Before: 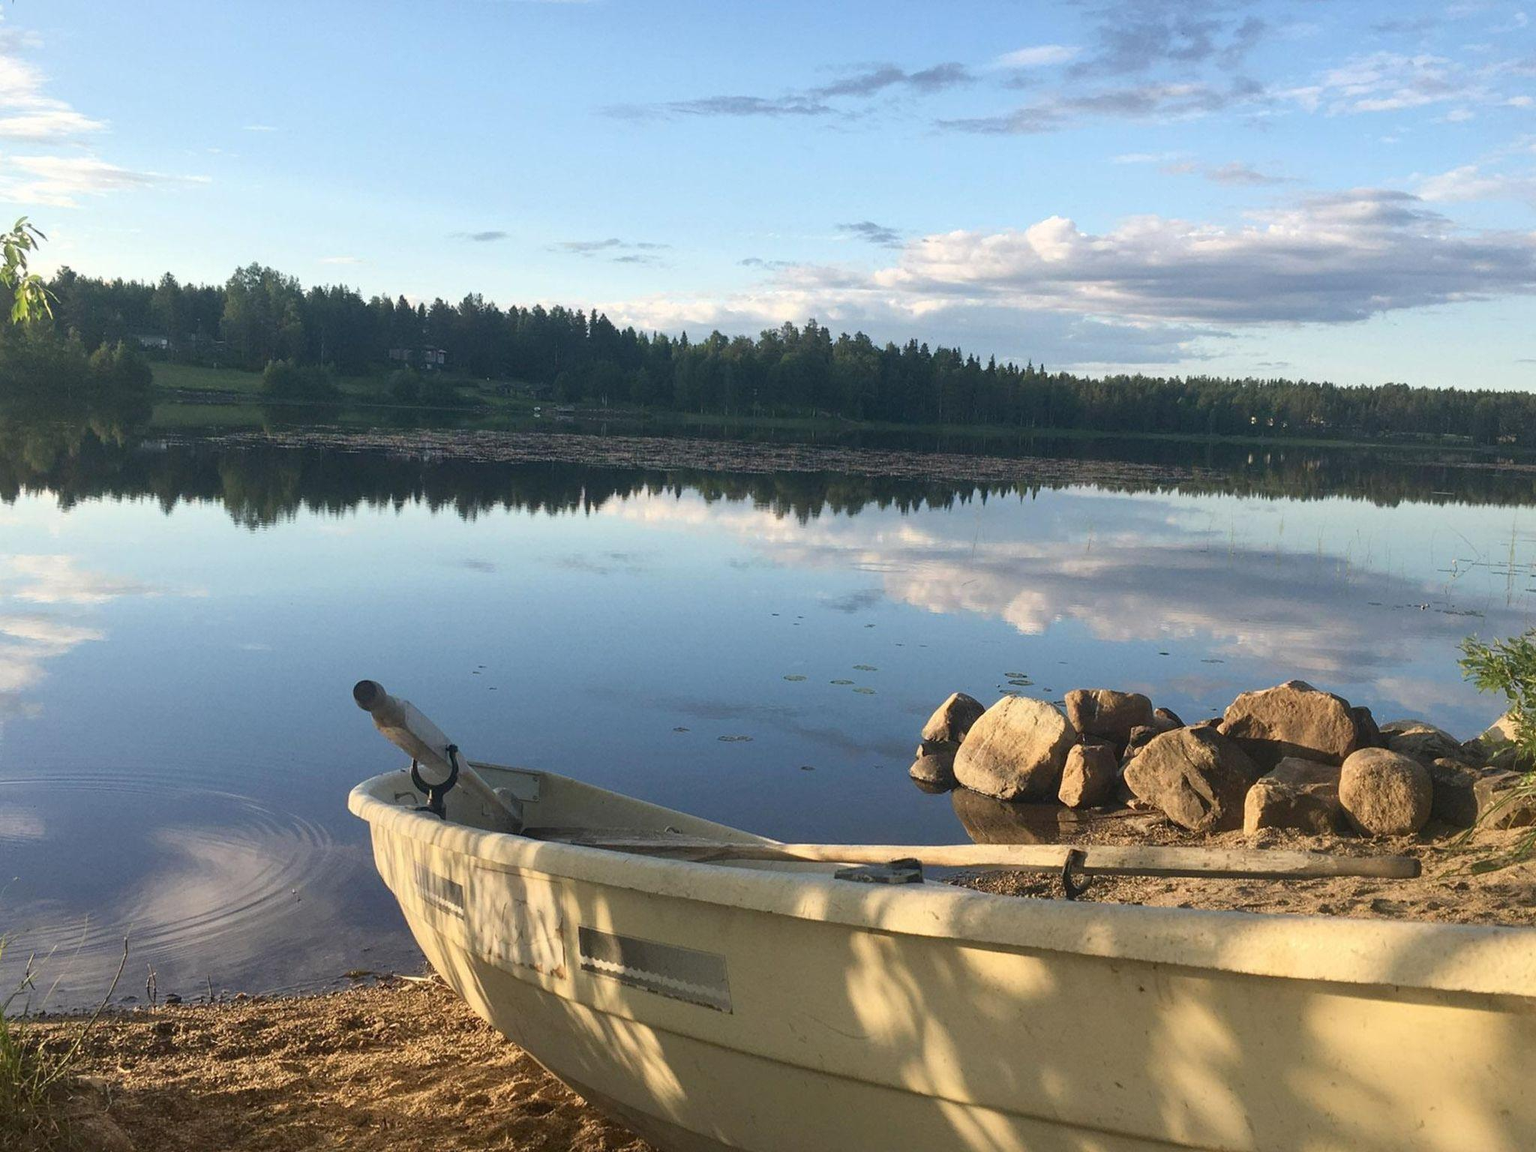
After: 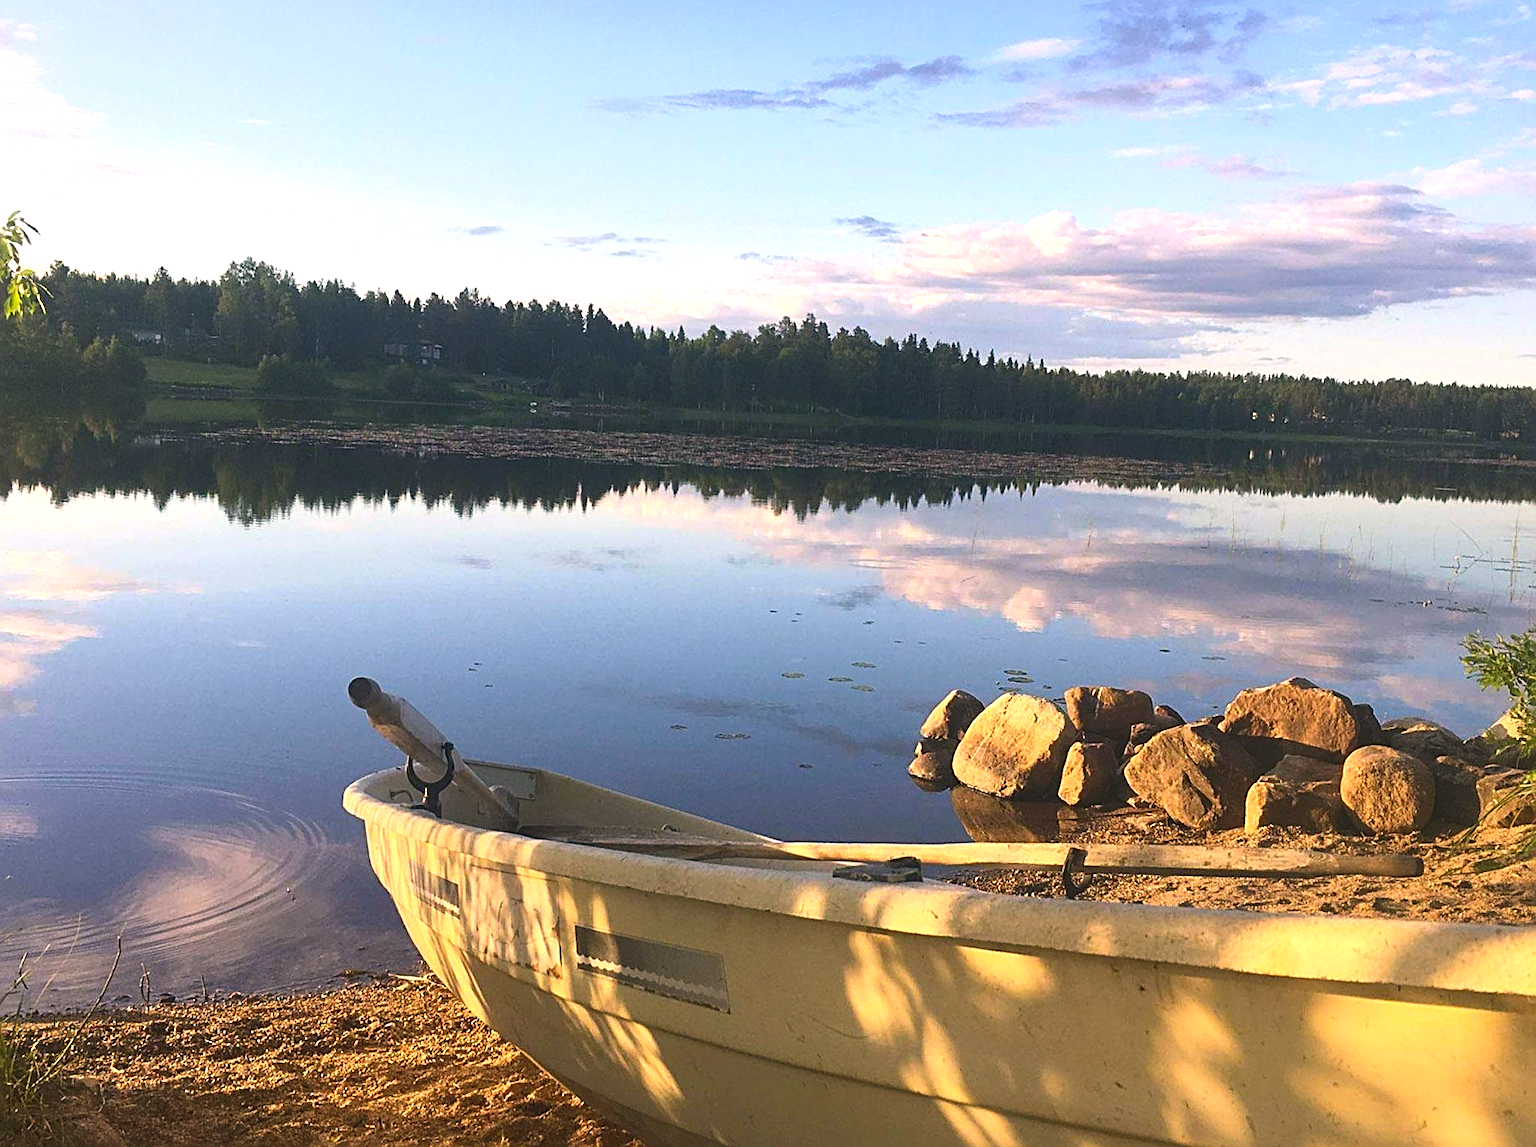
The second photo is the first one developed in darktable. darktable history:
tone curve: curves: ch0 [(0, 0) (0.003, 0.003) (0.011, 0.011) (0.025, 0.025) (0.044, 0.045) (0.069, 0.07) (0.1, 0.101) (0.136, 0.138) (0.177, 0.18) (0.224, 0.228) (0.277, 0.281) (0.335, 0.34) (0.399, 0.405) (0.468, 0.475) (0.543, 0.551) (0.623, 0.633) (0.709, 0.72) (0.801, 0.813) (0.898, 0.907) (1, 1)], color space Lab, independent channels, preserve colors none
color correction: highlights a* 12.16, highlights b* 5.44
sharpen: radius 2.676, amount 0.655
crop: left 0.495%, top 0.658%, right 0.157%, bottom 0.373%
exposure: black level correction -0.009, exposure 0.072 EV, compensate exposure bias true, compensate highlight preservation false
contrast brightness saturation: saturation 0.493
color balance rgb: shadows lift › chroma 0.777%, shadows lift › hue 114.09°, perceptual saturation grading › global saturation -3.133%, perceptual brilliance grading › global brilliance 15.694%, perceptual brilliance grading › shadows -34.729%, saturation formula JzAzBz (2021)
